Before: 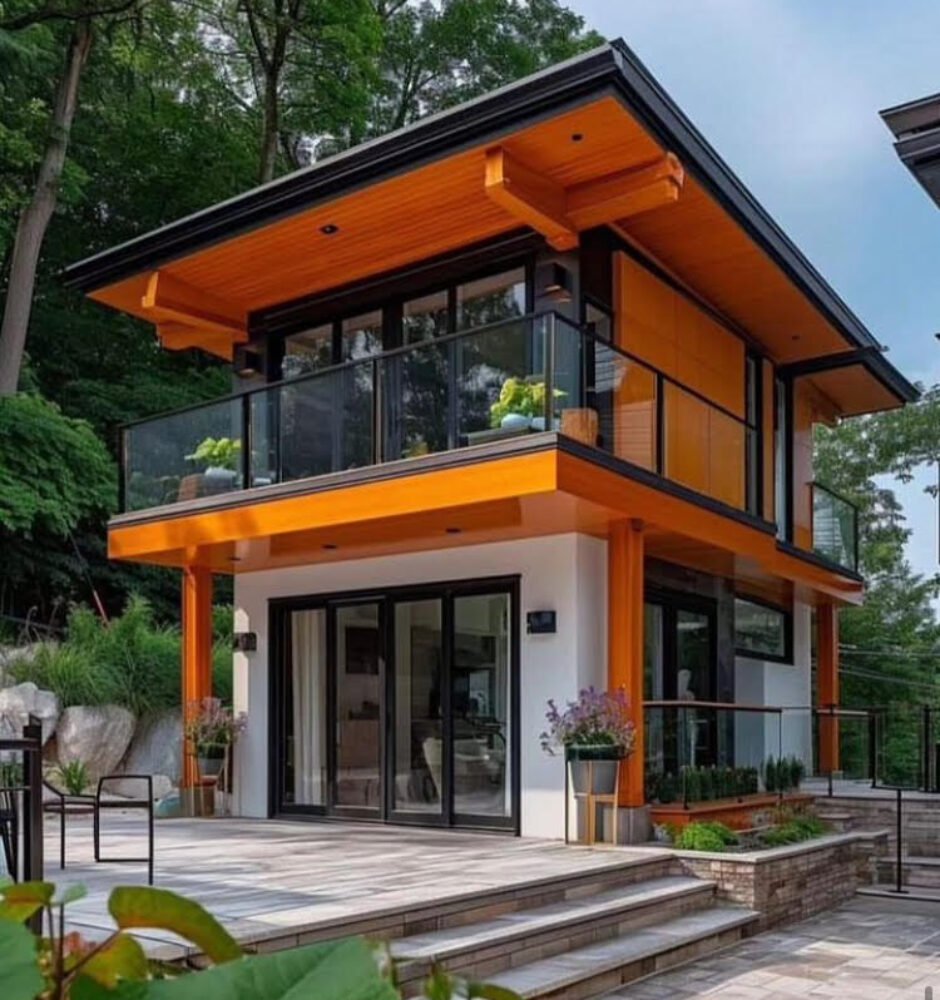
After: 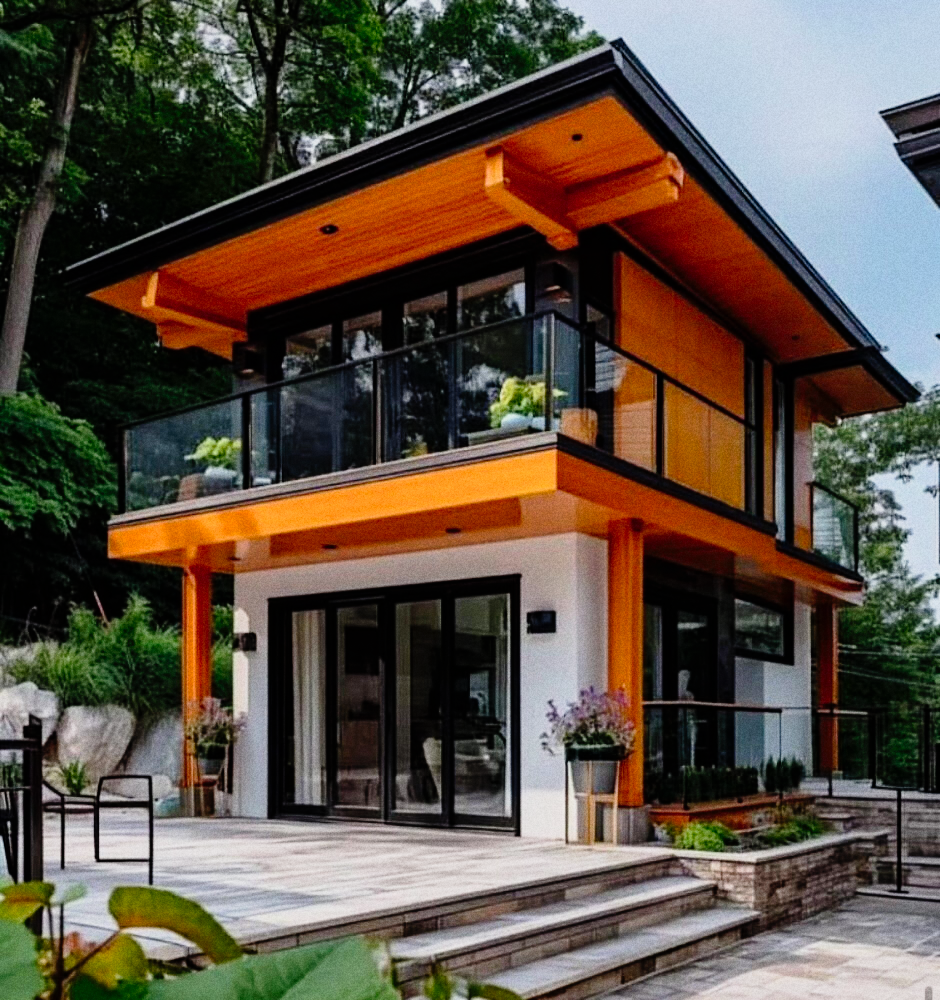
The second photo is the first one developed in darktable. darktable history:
tone curve: curves: ch0 [(0, 0) (0.003, 0.003) (0.011, 0.006) (0.025, 0.015) (0.044, 0.025) (0.069, 0.034) (0.1, 0.052) (0.136, 0.092) (0.177, 0.157) (0.224, 0.228) (0.277, 0.305) (0.335, 0.392) (0.399, 0.466) (0.468, 0.543) (0.543, 0.612) (0.623, 0.692) (0.709, 0.78) (0.801, 0.865) (0.898, 0.935) (1, 1)], preserve colors none
filmic rgb: black relative exposure -7.5 EV, white relative exposure 5 EV, hardness 3.31, contrast 1.3, contrast in shadows safe
grain: coarseness 22.88 ISO
